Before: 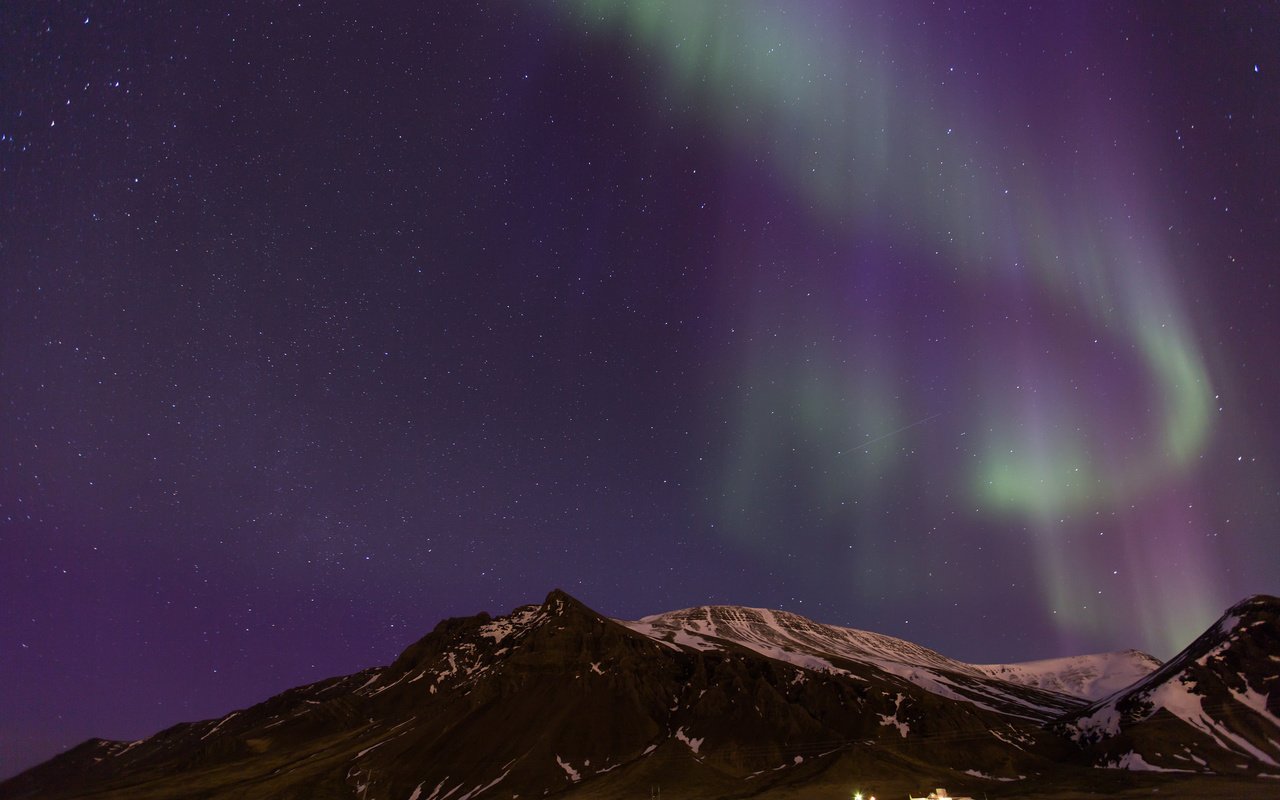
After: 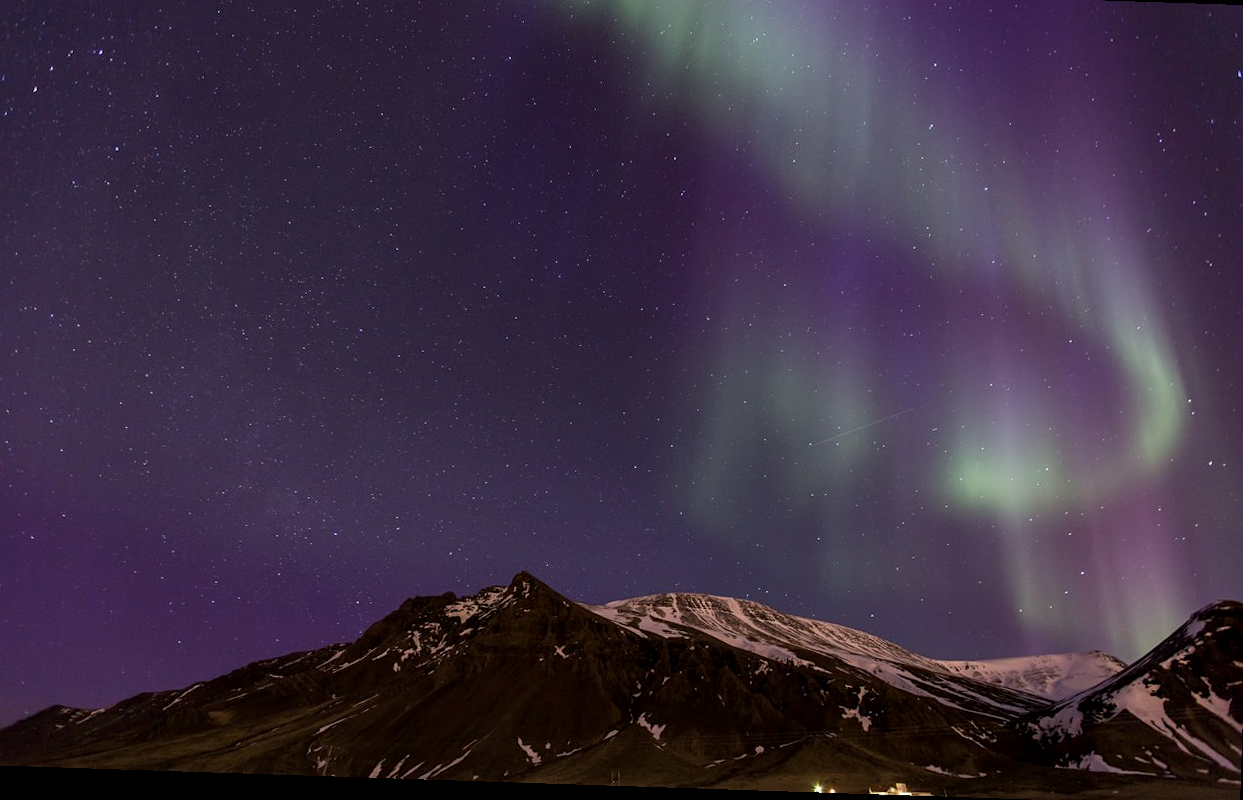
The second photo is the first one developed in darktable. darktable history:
sharpen: amount 0.209
local contrast: detail 130%
crop and rotate: angle -1.89°, left 3.11%, top 4.275%, right 1.66%, bottom 0.667%
